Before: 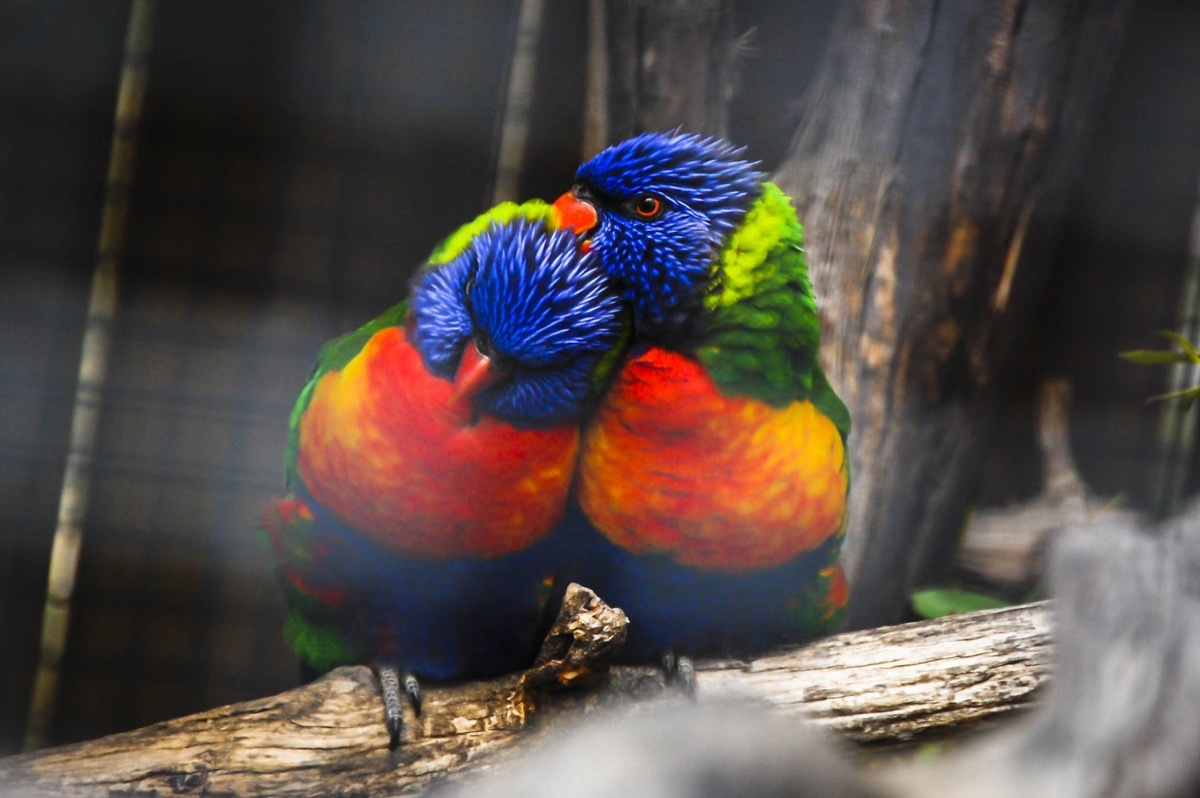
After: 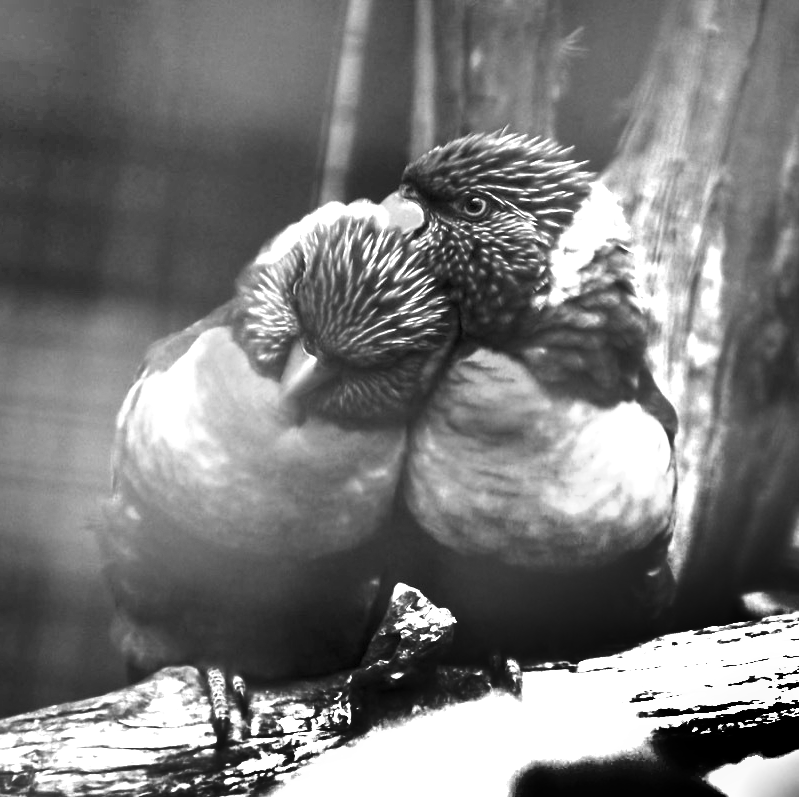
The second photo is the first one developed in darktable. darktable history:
exposure: black level correction 0.001, exposure 1.822 EV, compensate exposure bias true, compensate highlight preservation false
crop and rotate: left 14.436%, right 18.898%
monochrome: on, module defaults
shadows and highlights: radius 123.98, shadows 100, white point adjustment -3, highlights -100, highlights color adjustment 89.84%, soften with gaussian
